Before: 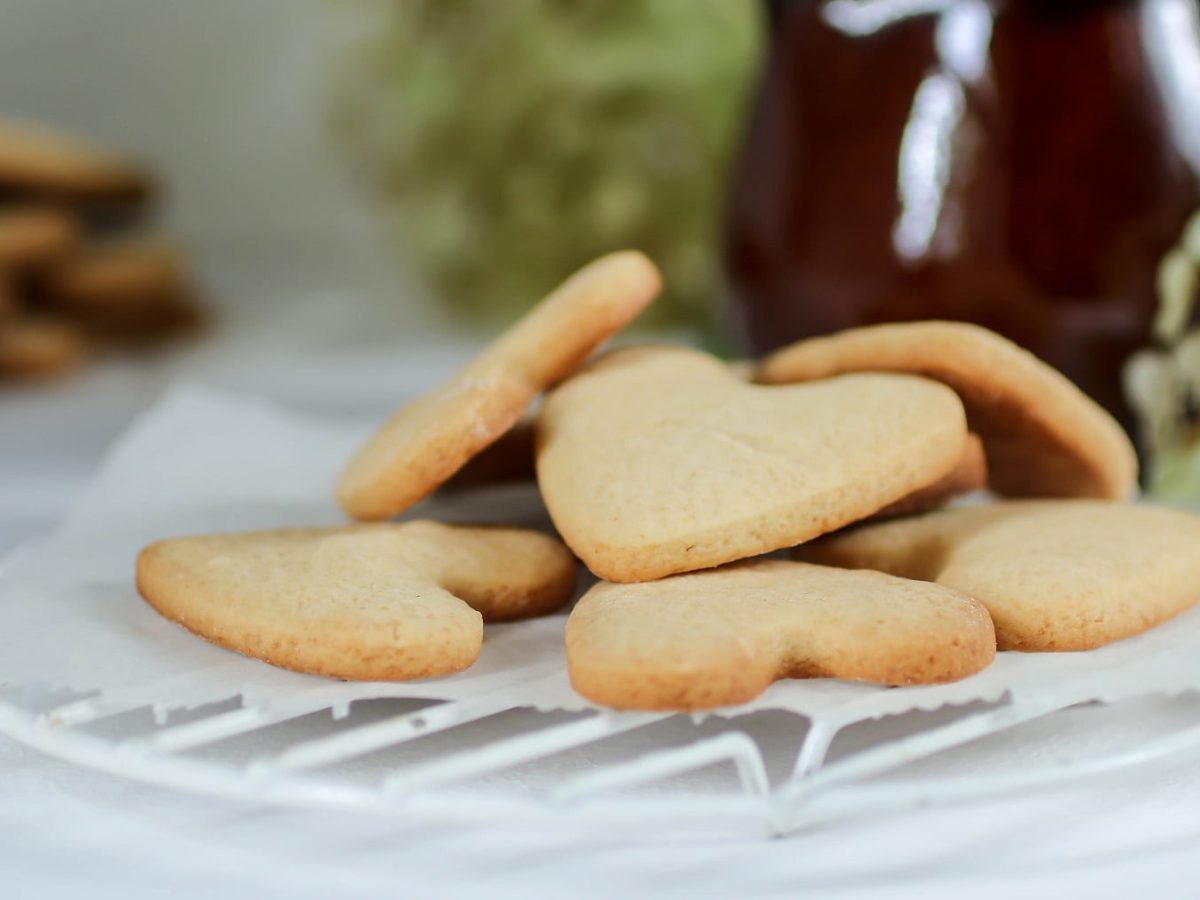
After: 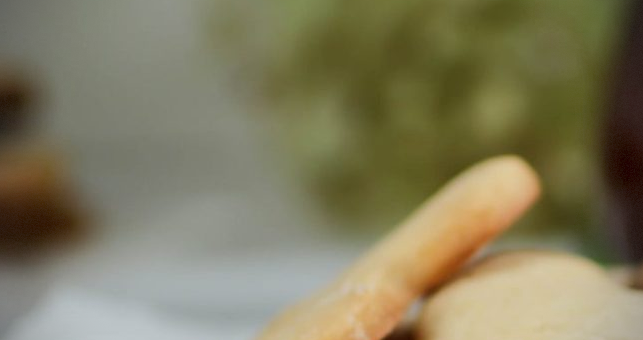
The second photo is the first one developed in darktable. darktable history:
crop: left 10.121%, top 10.631%, right 36.218%, bottom 51.526%
vignetting: dithering 8-bit output, unbound false
